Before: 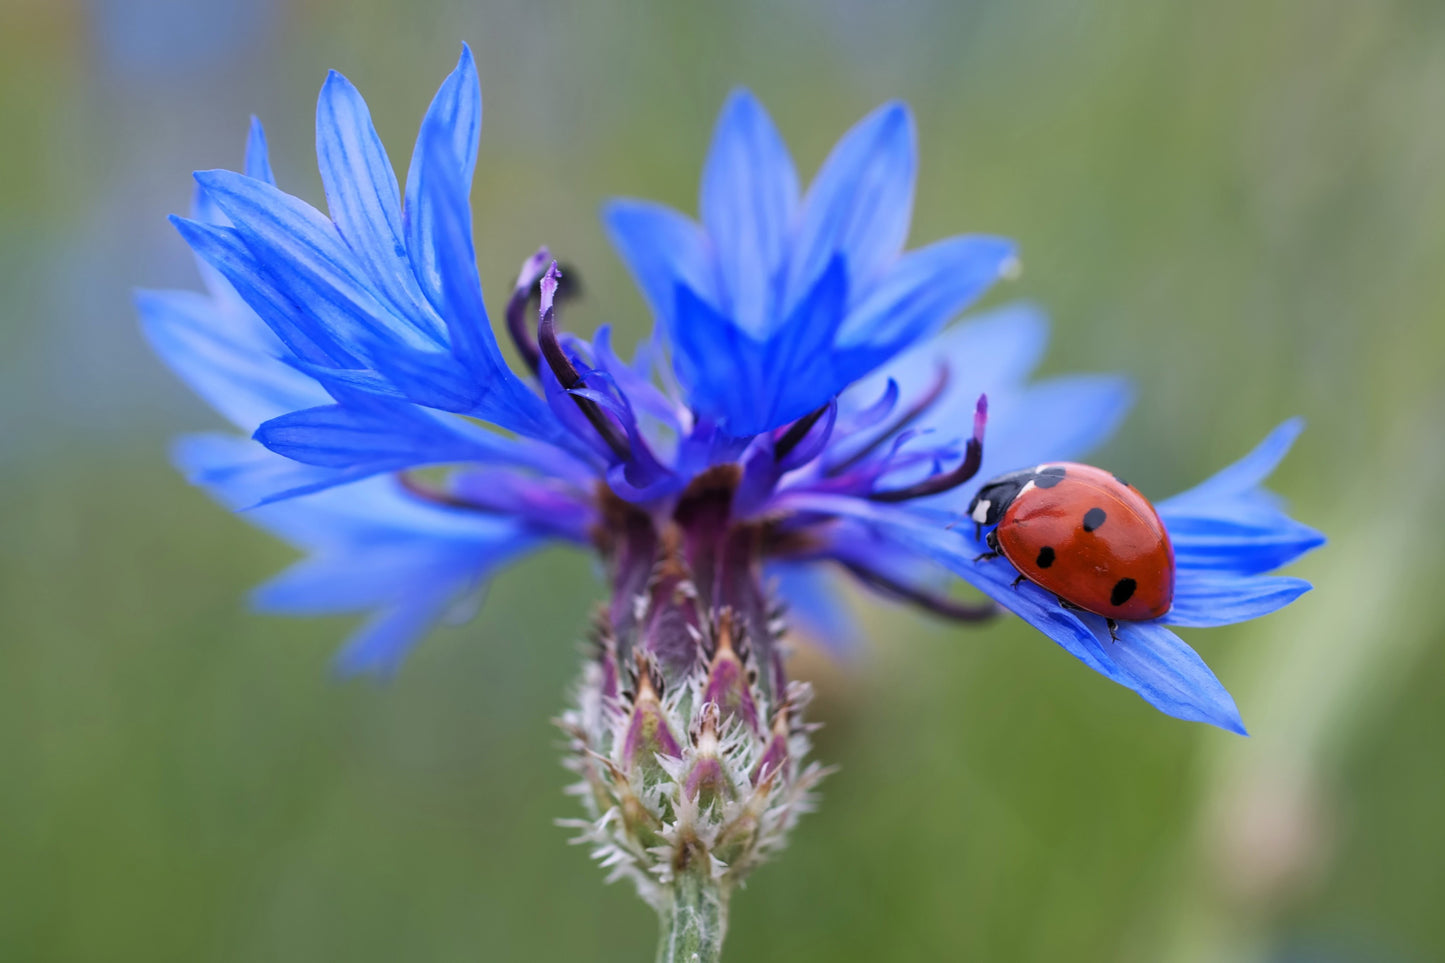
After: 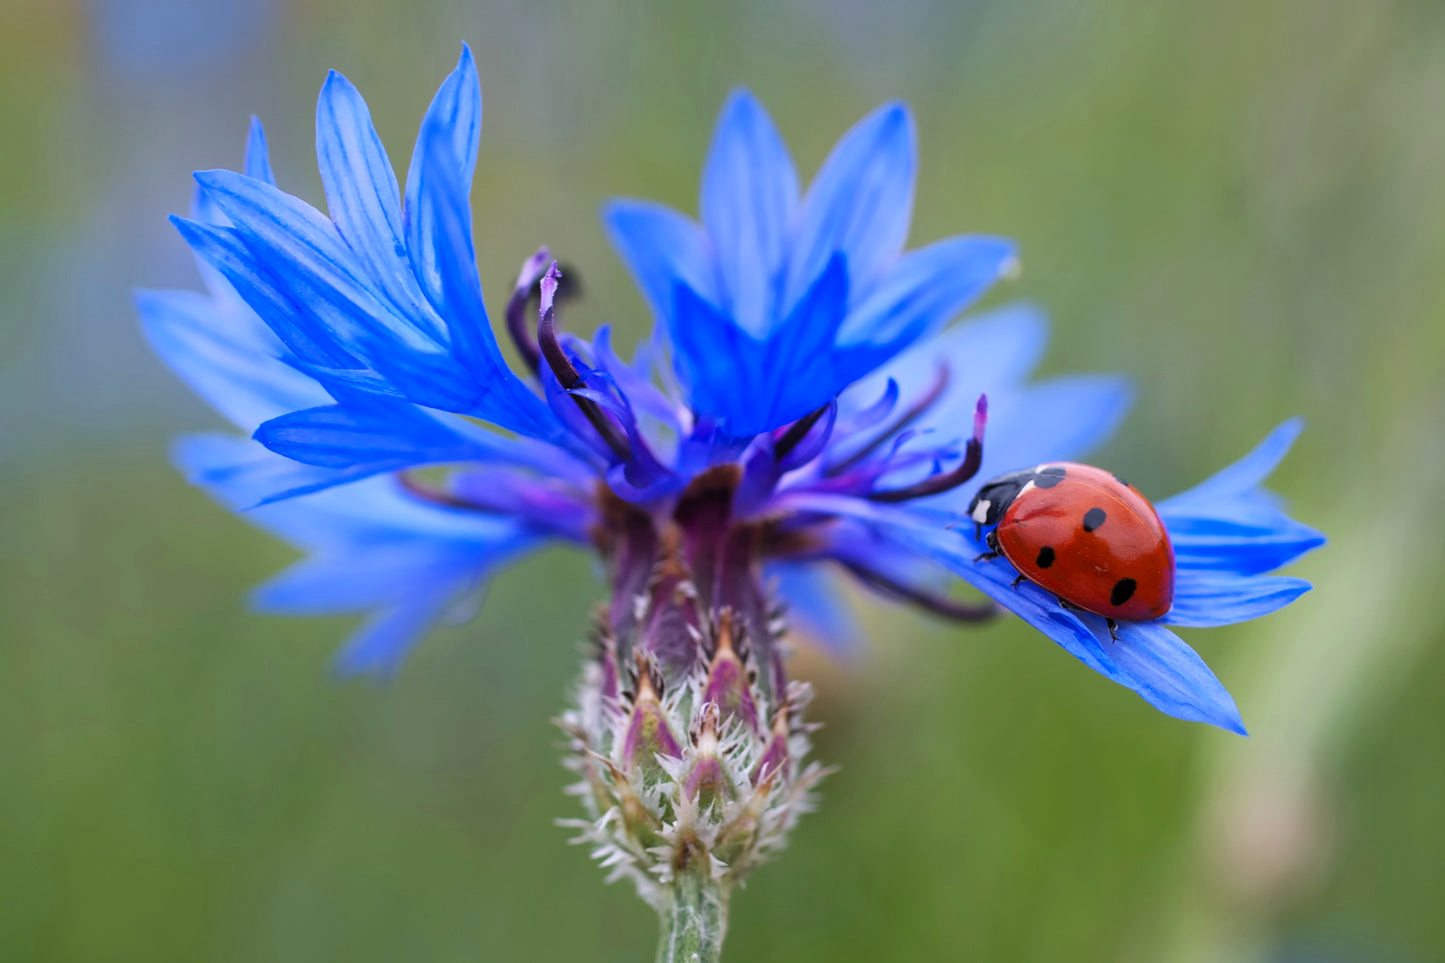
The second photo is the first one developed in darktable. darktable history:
contrast brightness saturation: saturation 0.1
